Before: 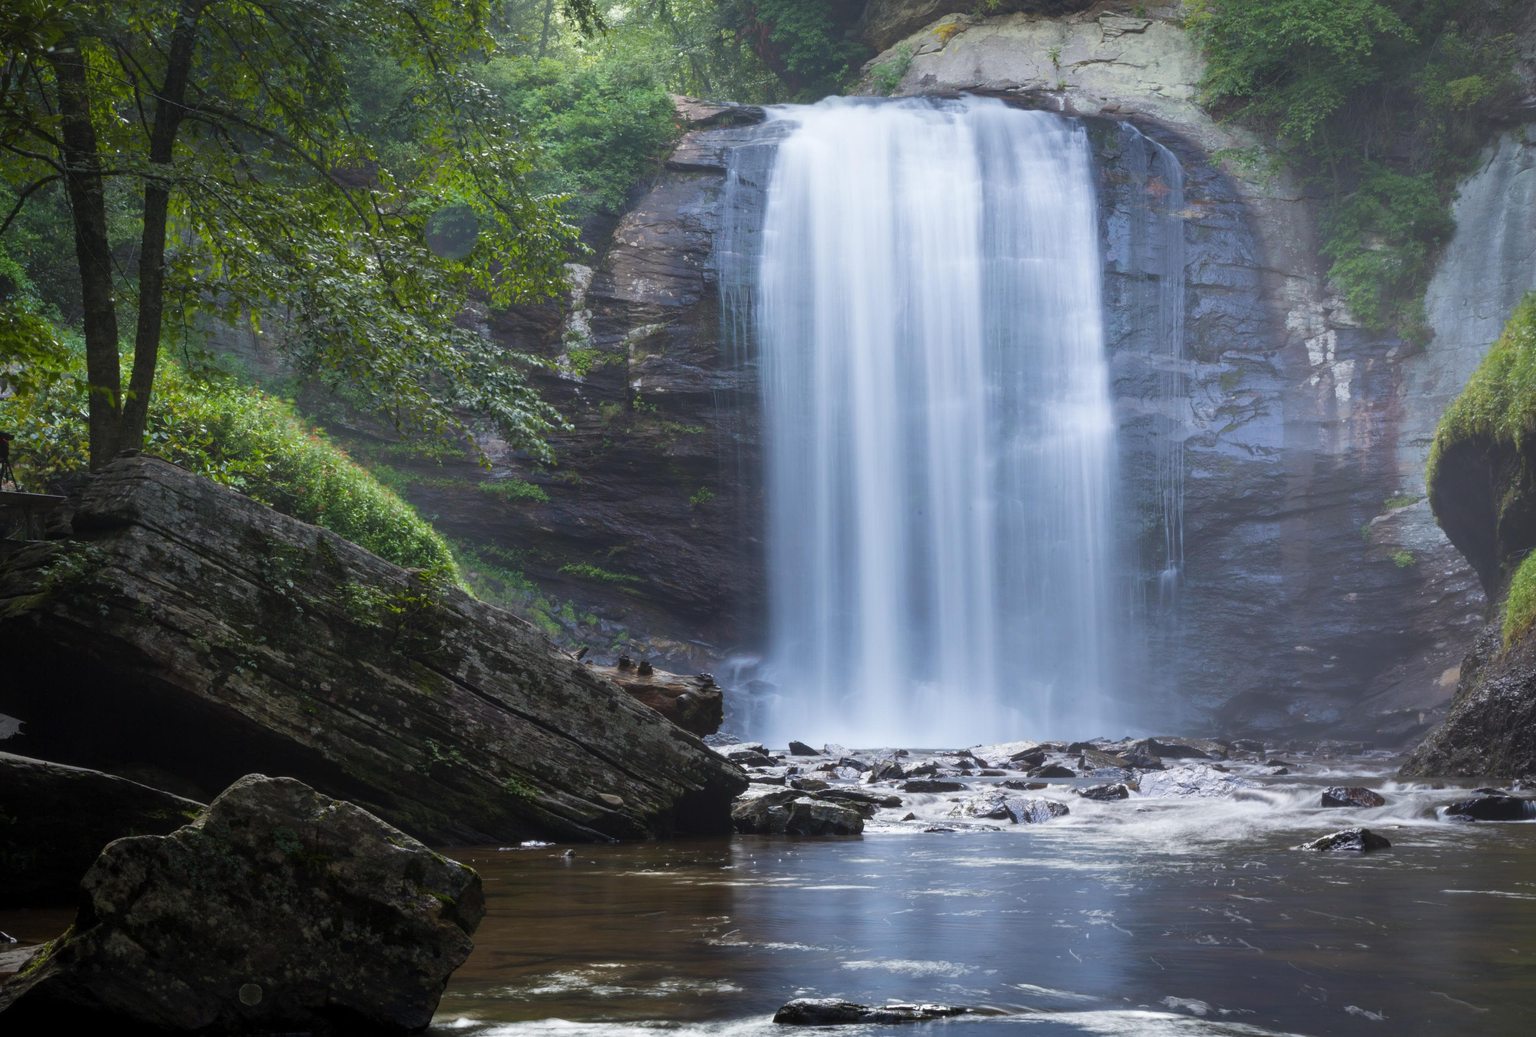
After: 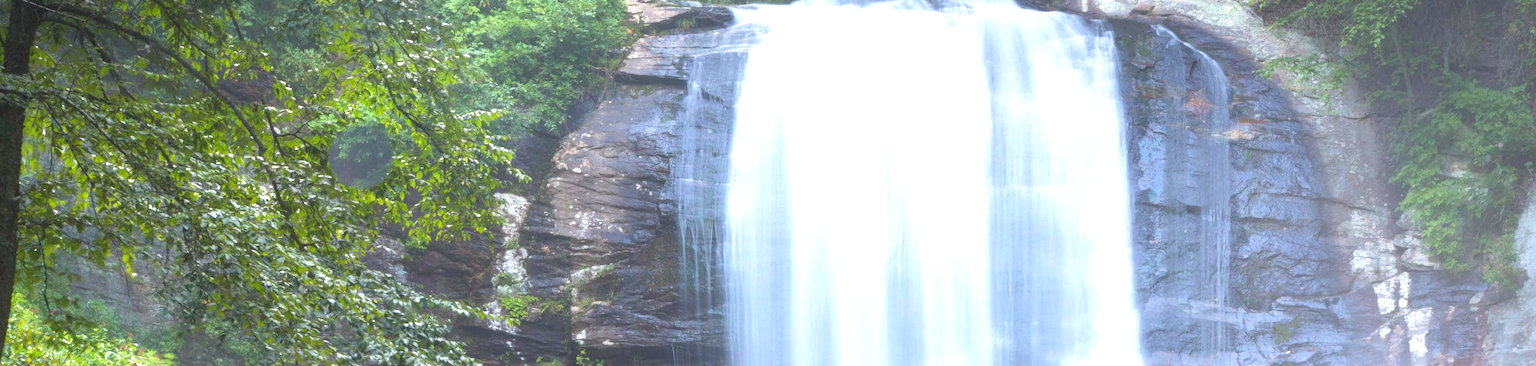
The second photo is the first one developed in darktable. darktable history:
exposure: black level correction 0, exposure 1.097 EV, compensate highlight preservation false
crop and rotate: left 9.621%, top 9.74%, right 6.067%, bottom 60.402%
